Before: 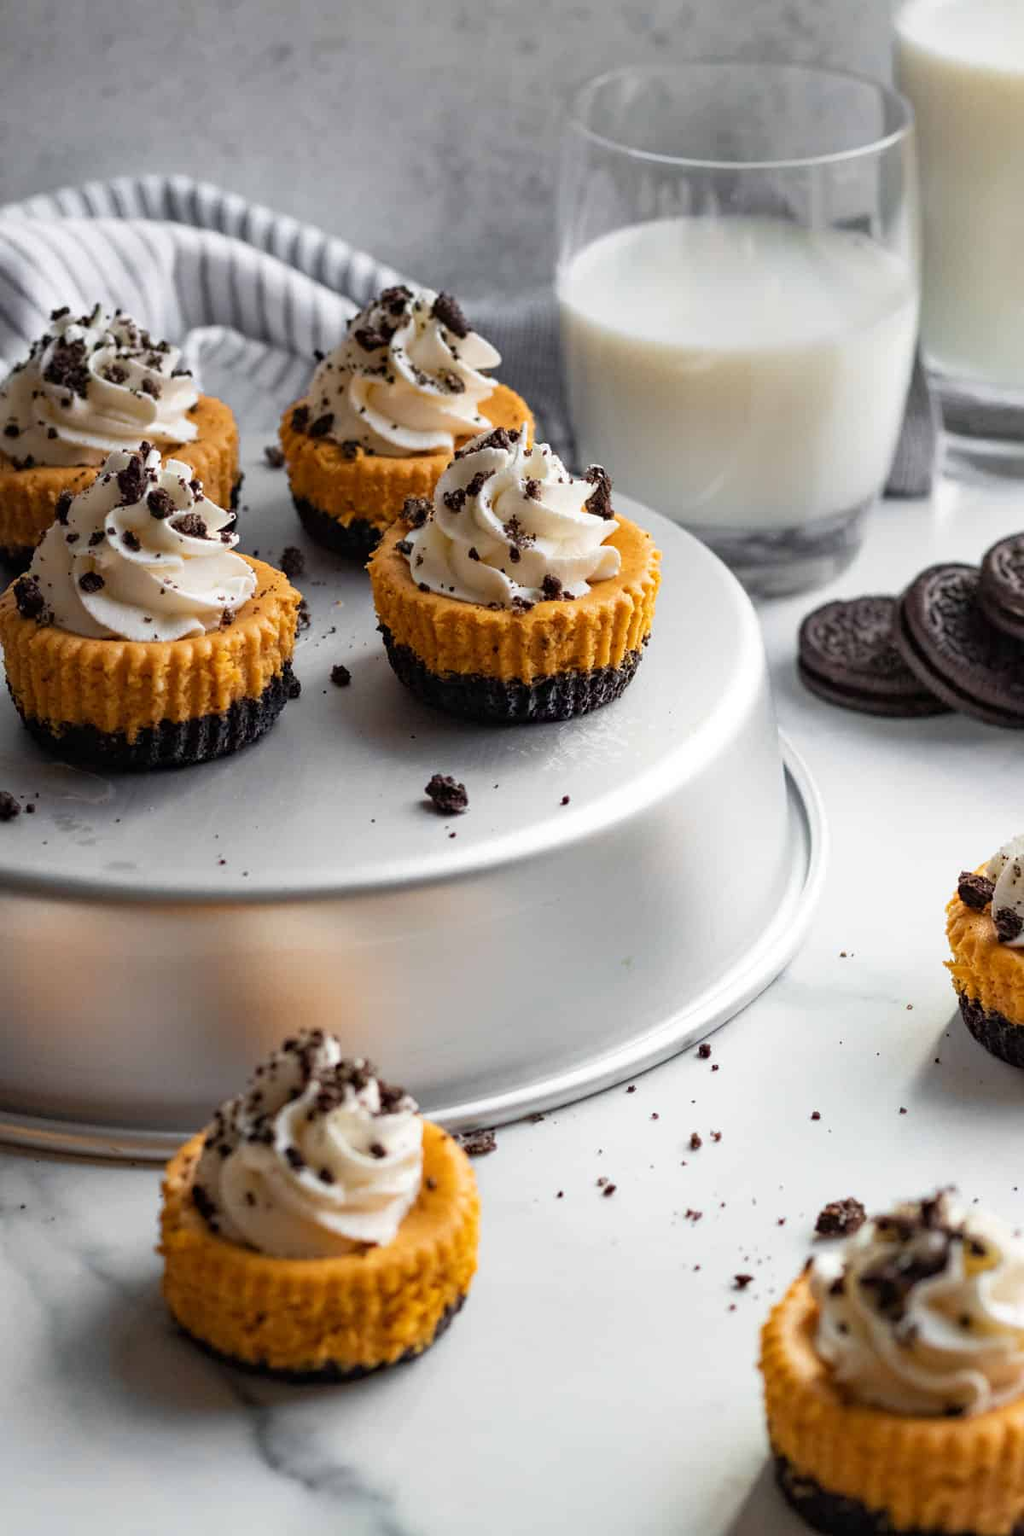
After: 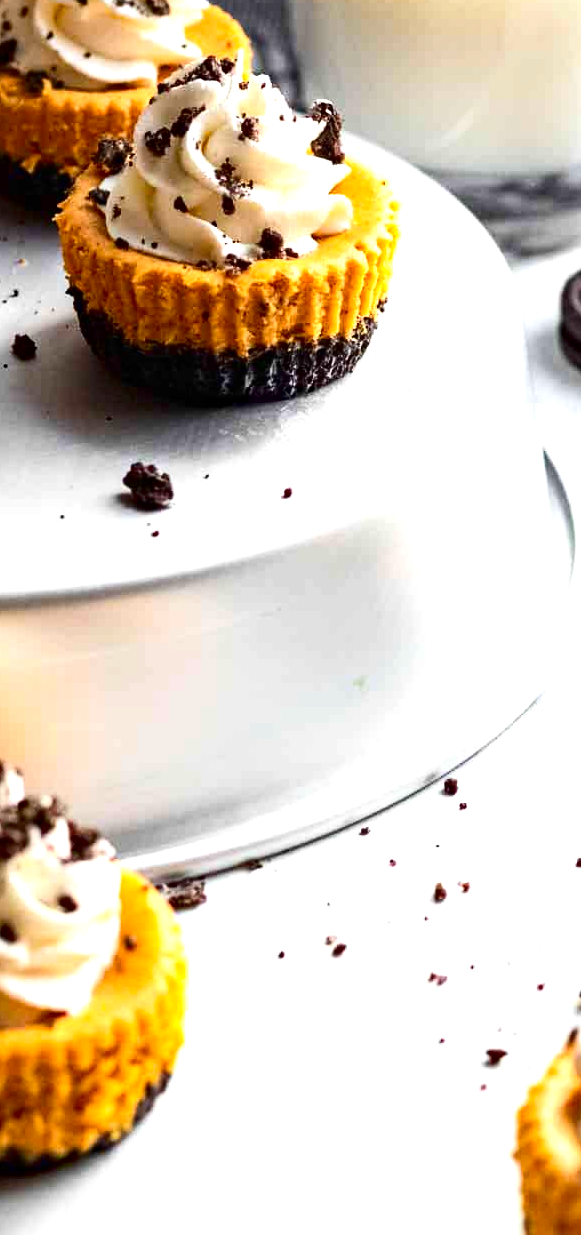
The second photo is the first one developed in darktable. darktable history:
contrast brightness saturation: contrast 0.199, brightness -0.107, saturation 0.096
exposure: exposure 1.001 EV, compensate exposure bias true, compensate highlight preservation false
crop: left 31.317%, top 24.732%, right 20.254%, bottom 6.629%
haze removal: compatibility mode true, adaptive false
